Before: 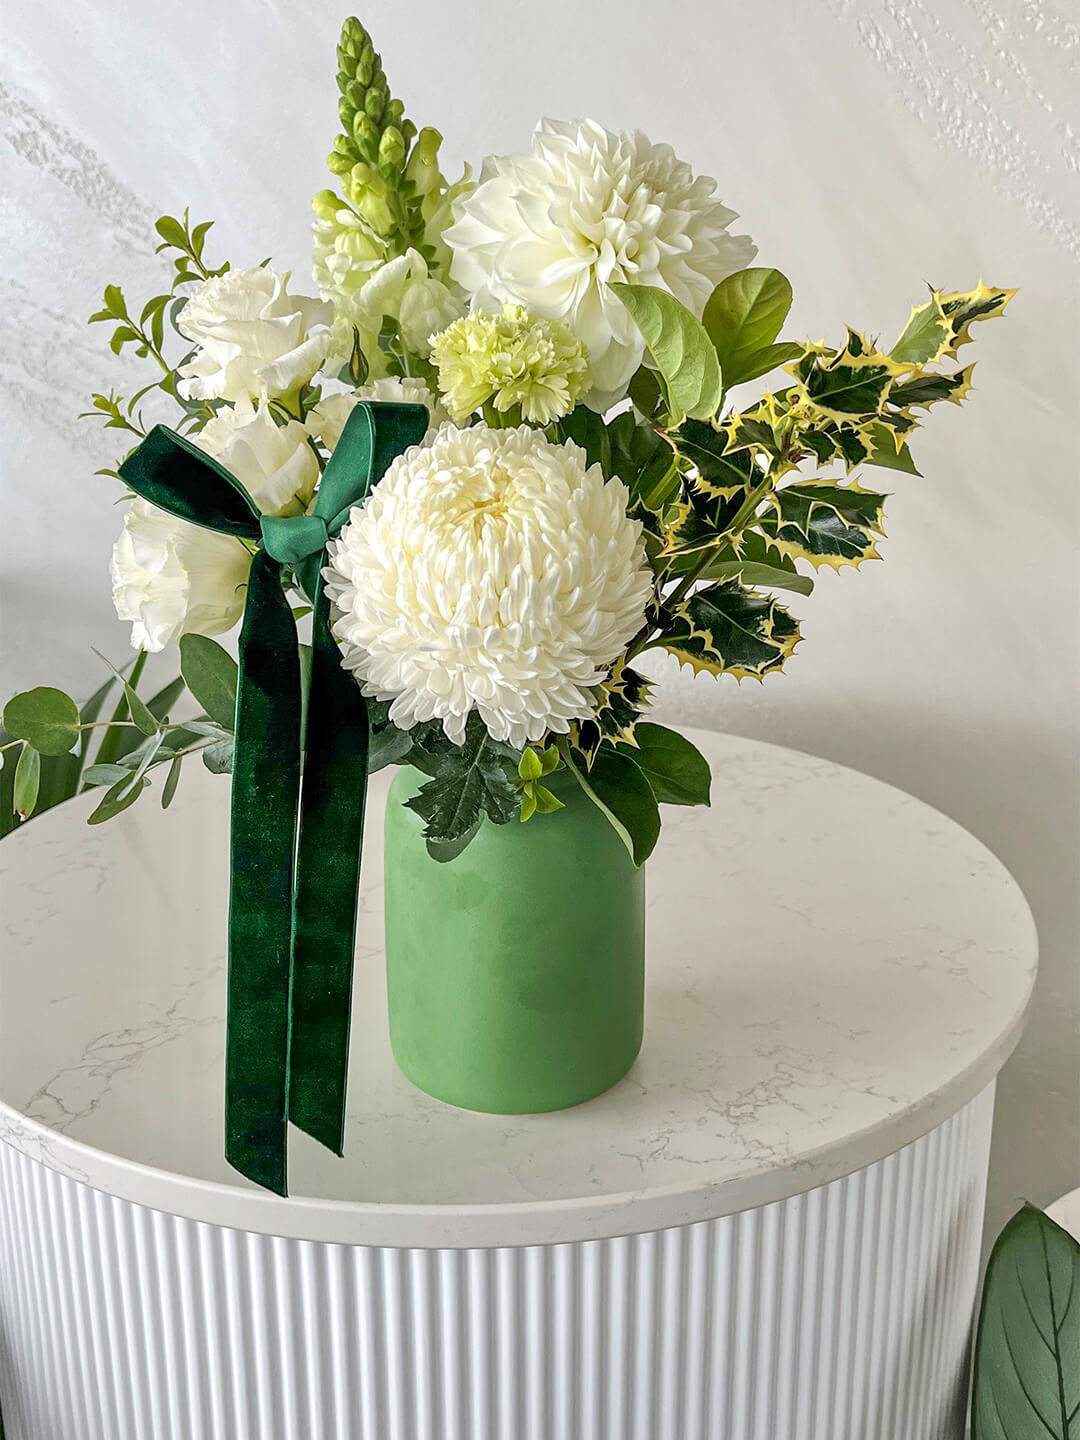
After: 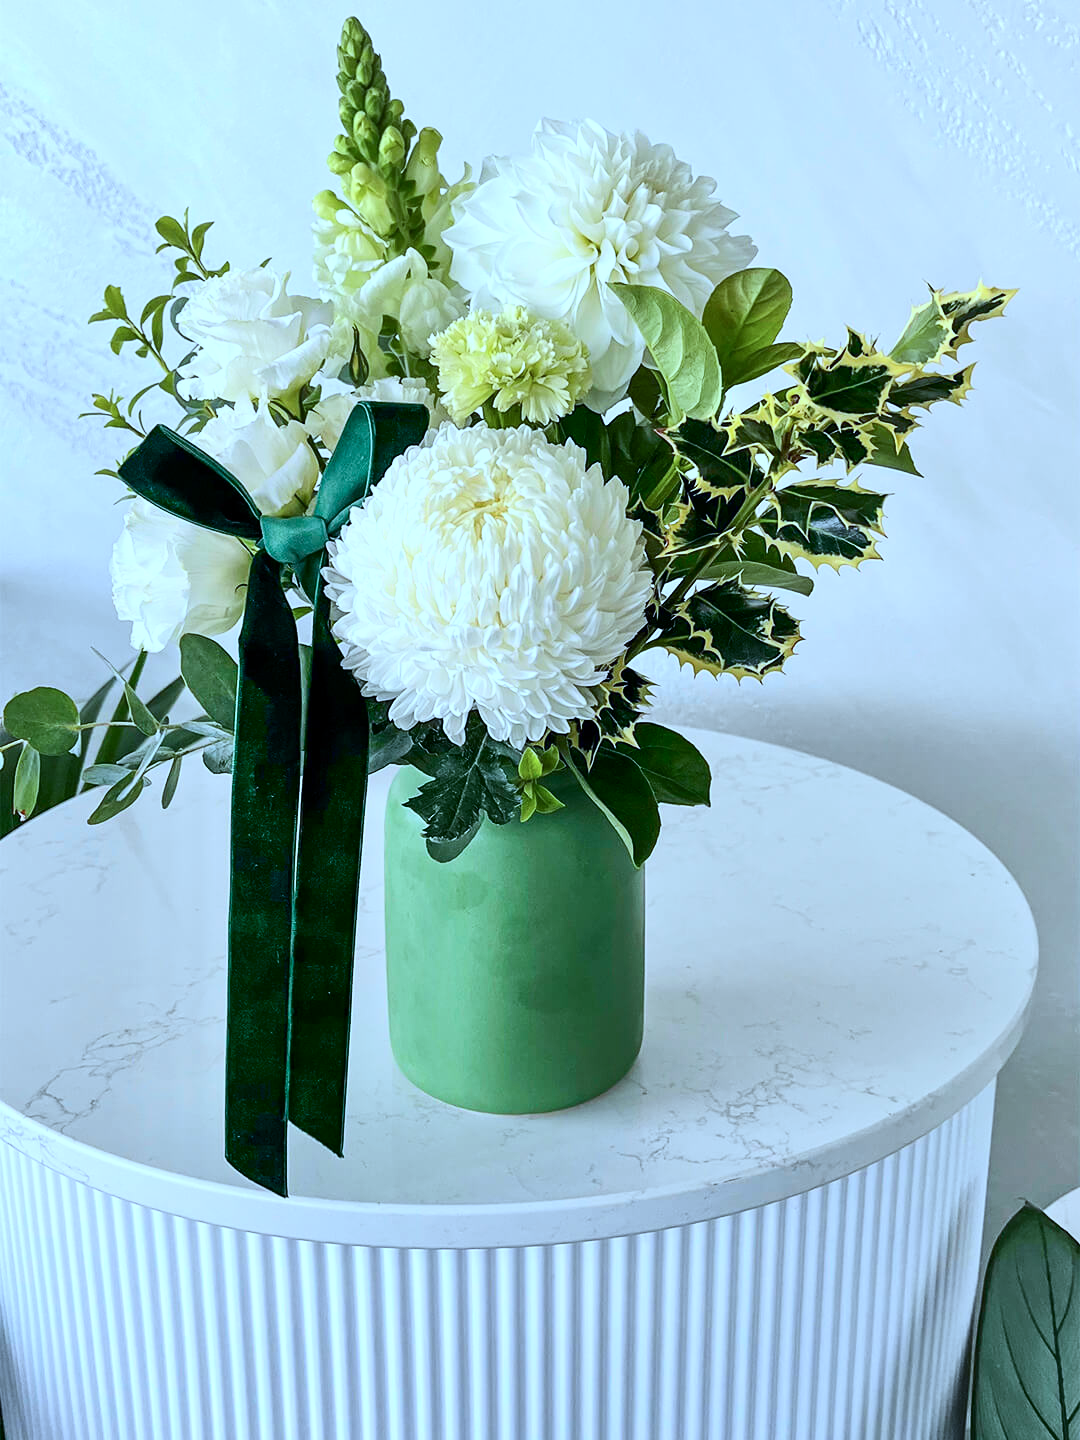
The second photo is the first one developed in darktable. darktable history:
white balance: red 0.926, green 1.003, blue 1.133
color calibration: illuminant F (fluorescent), F source F9 (Cool White Deluxe 4150 K) – high CRI, x 0.374, y 0.373, temperature 4158.34 K
contrast brightness saturation: contrast 0.22
color correction: highlights a* -0.137, highlights b* 0.137
